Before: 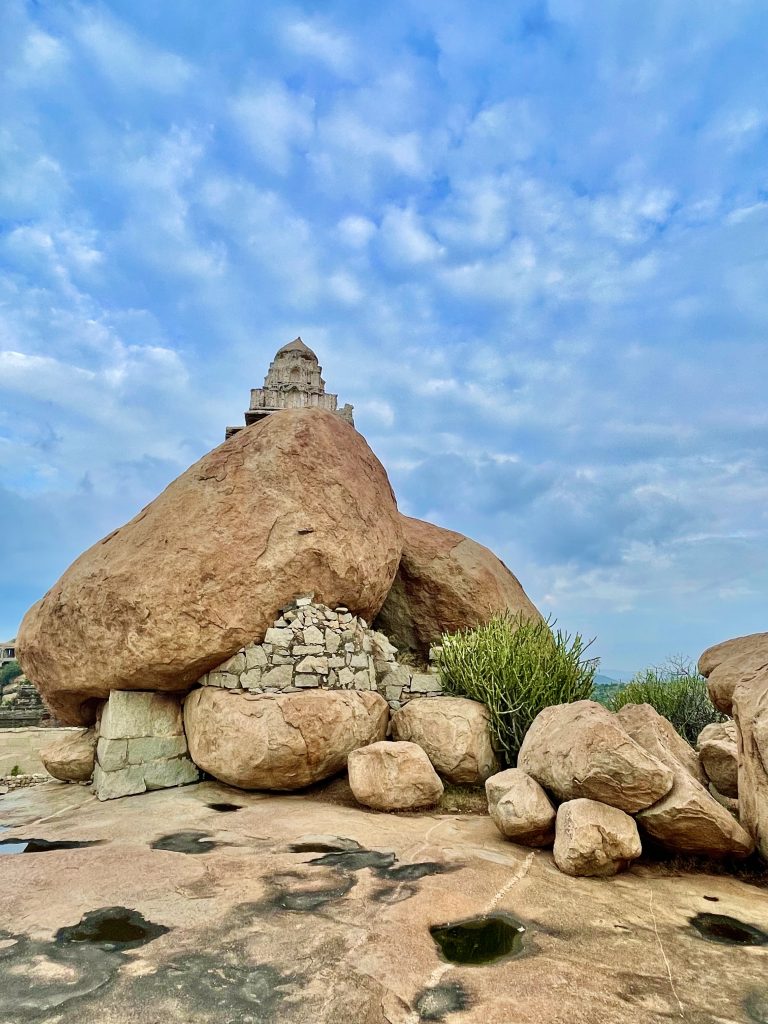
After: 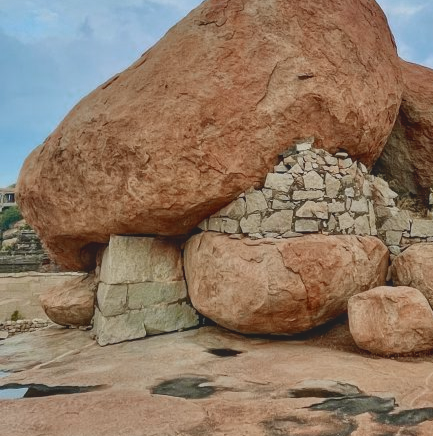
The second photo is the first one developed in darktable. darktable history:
local contrast: on, module defaults
crop: top 44.483%, right 43.593%, bottom 12.892%
contrast brightness saturation: contrast -0.28
color zones: curves: ch0 [(0, 0.299) (0.25, 0.383) (0.456, 0.352) (0.736, 0.571)]; ch1 [(0, 0.63) (0.151, 0.568) (0.254, 0.416) (0.47, 0.558) (0.732, 0.37) (0.909, 0.492)]; ch2 [(0.004, 0.604) (0.158, 0.443) (0.257, 0.403) (0.761, 0.468)]
